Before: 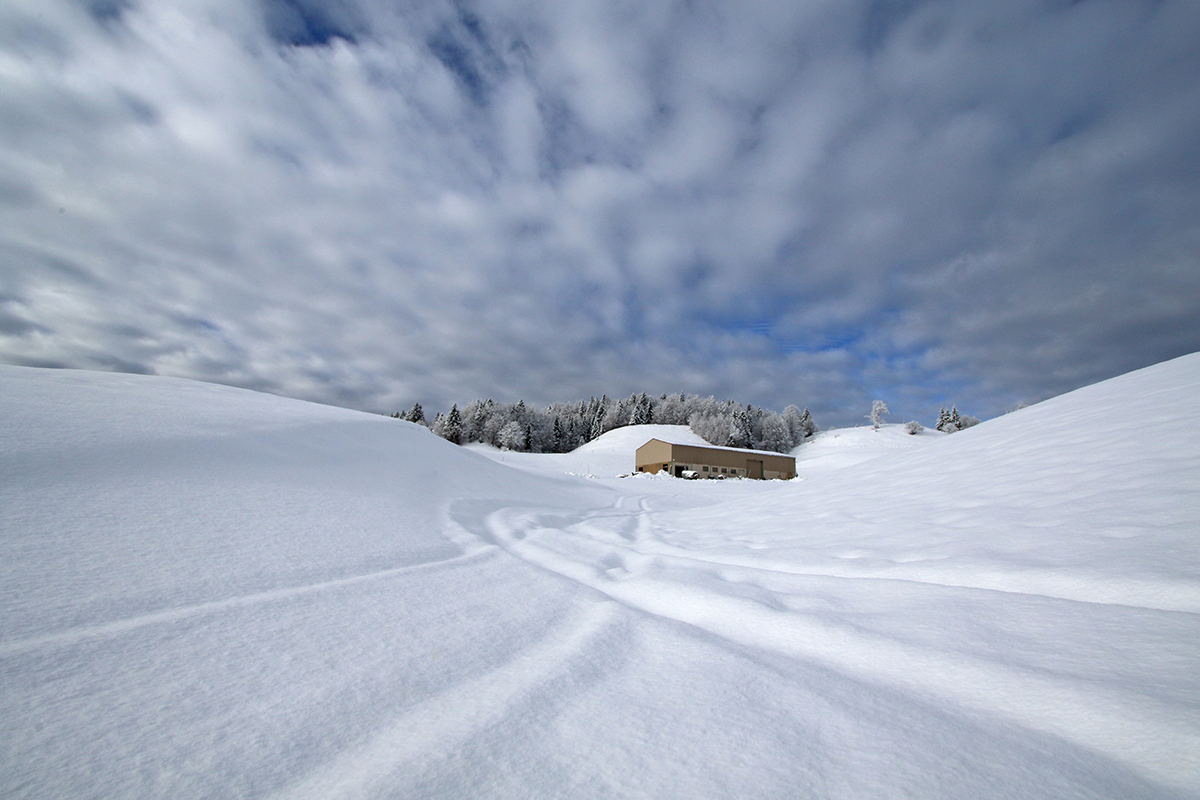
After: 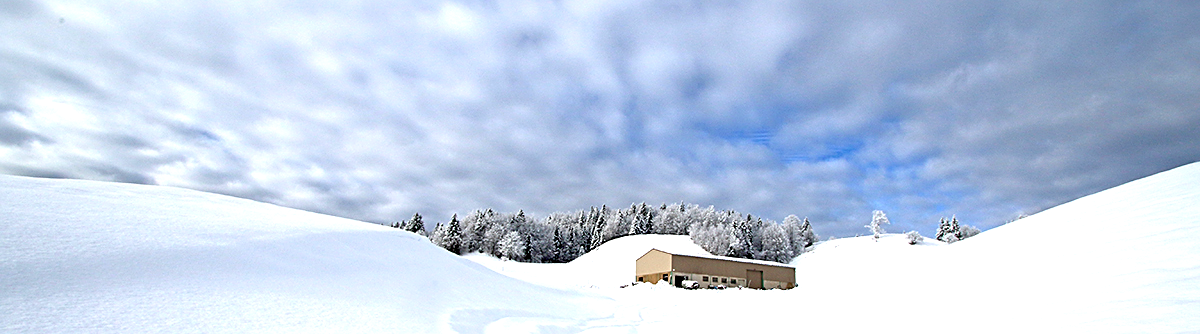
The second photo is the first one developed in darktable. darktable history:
sharpen: on, module defaults
crop and rotate: top 23.84%, bottom 34.294%
exposure: black level correction 0.01, exposure 1 EV, compensate highlight preservation false
